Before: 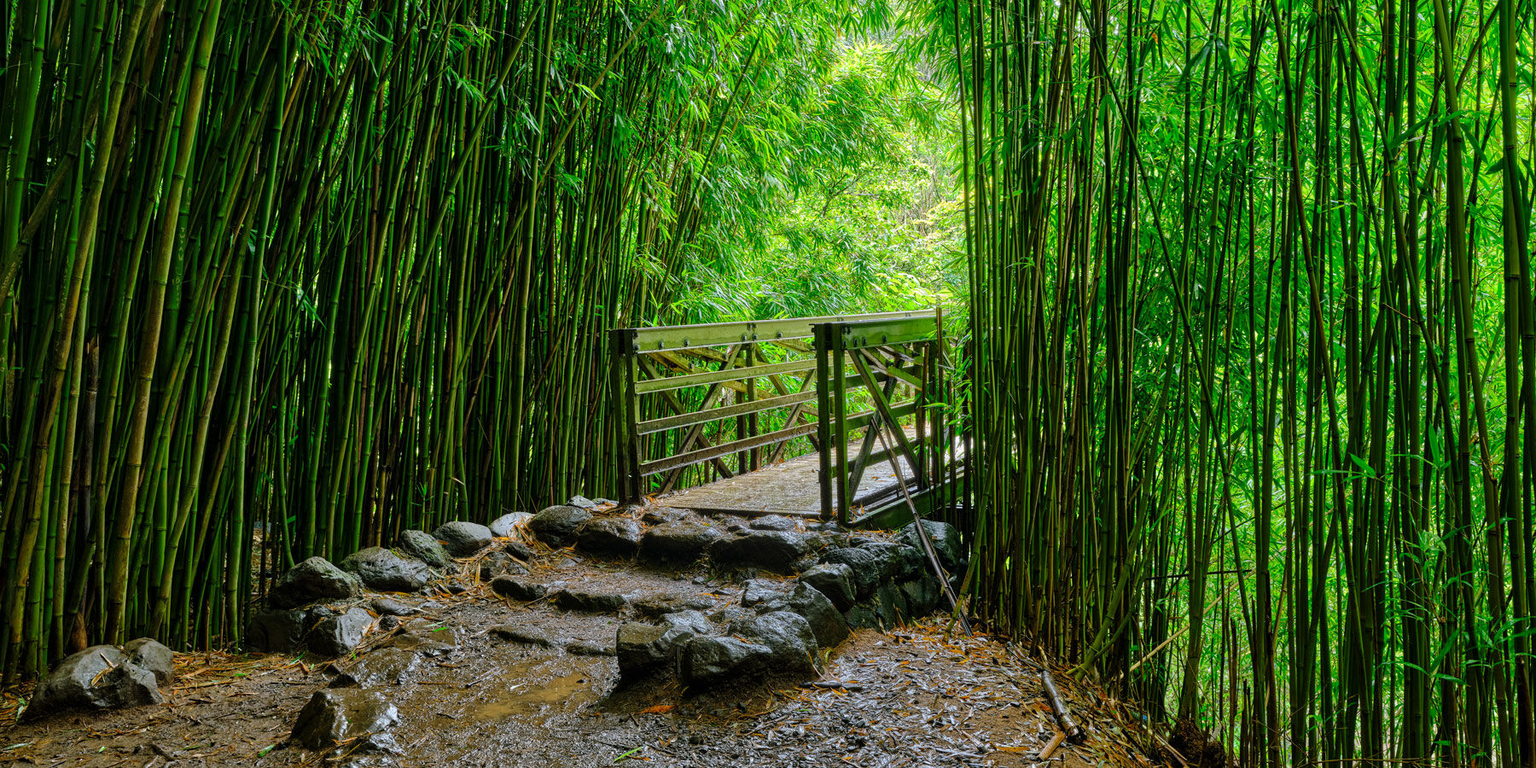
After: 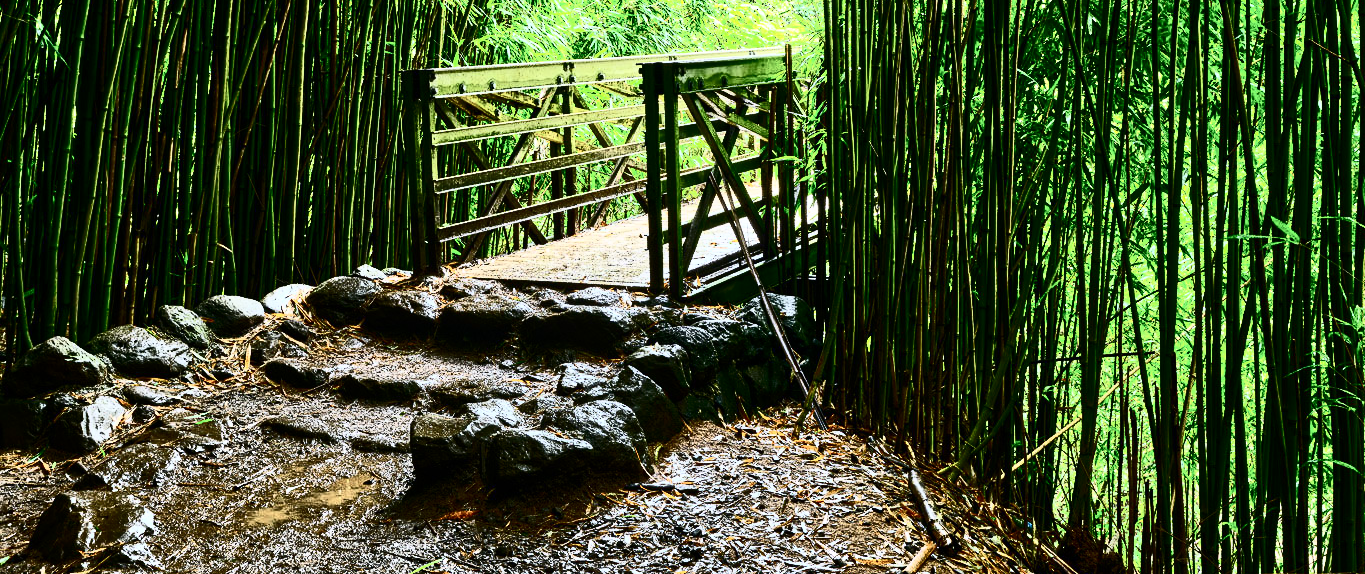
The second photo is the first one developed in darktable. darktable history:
contrast brightness saturation: contrast 0.943, brightness 0.193
crop and rotate: left 17.36%, top 35.154%, right 6.778%, bottom 1.02%
color balance rgb: highlights gain › luminance 17.886%, perceptual saturation grading › global saturation -3.334%, perceptual saturation grading › shadows -1.416%
